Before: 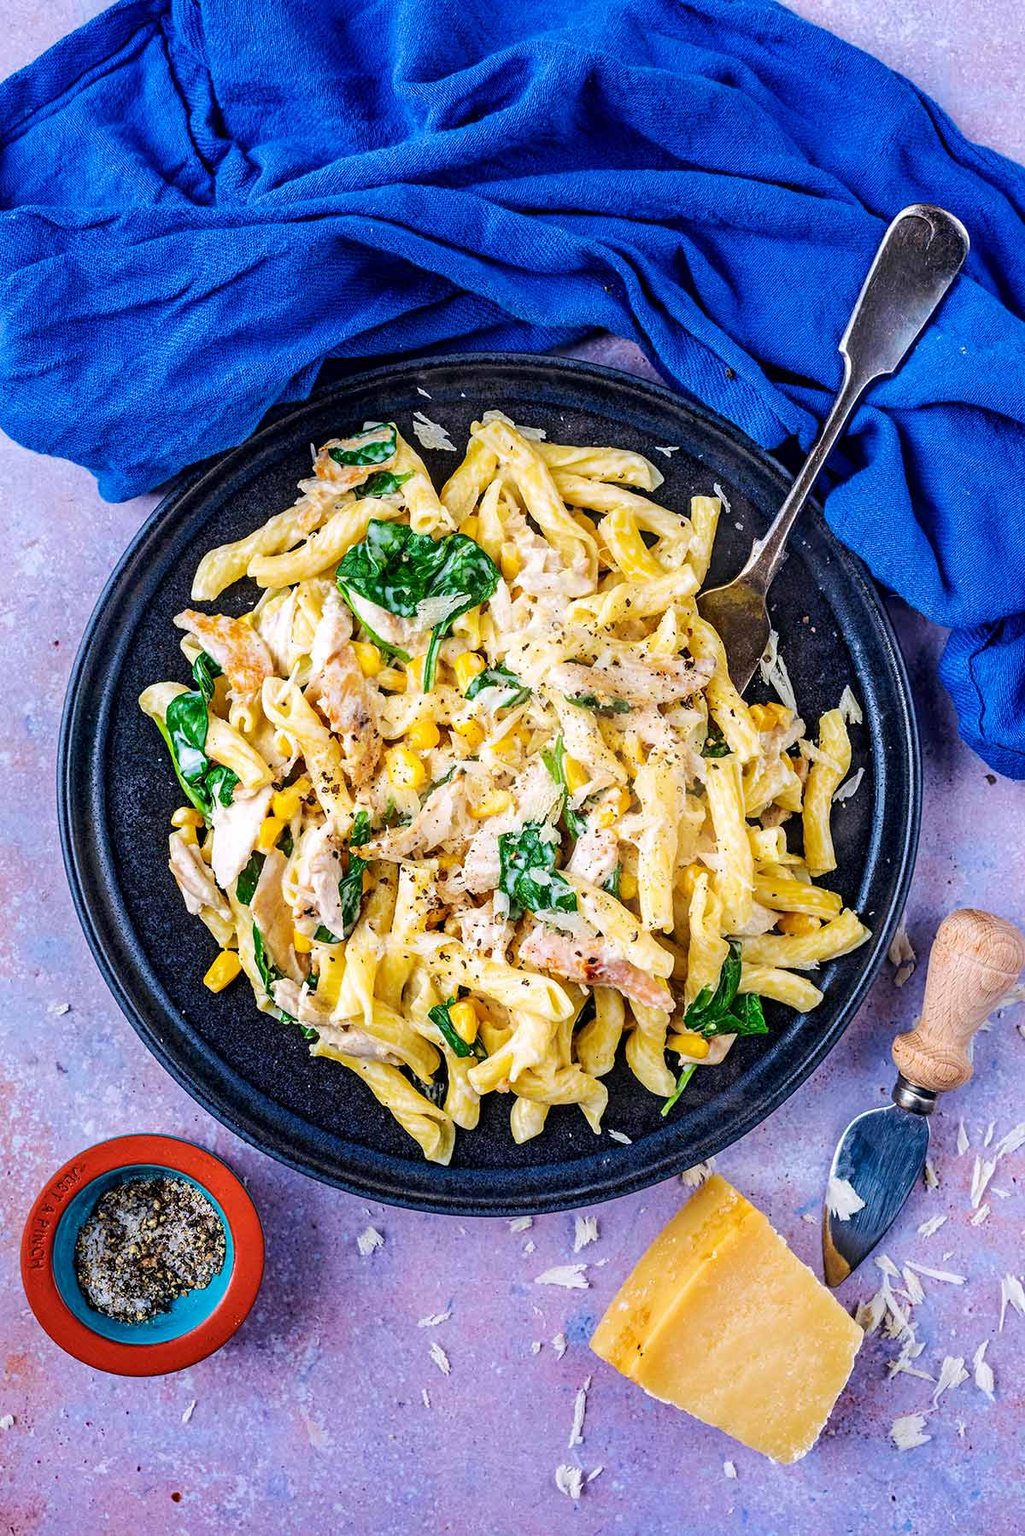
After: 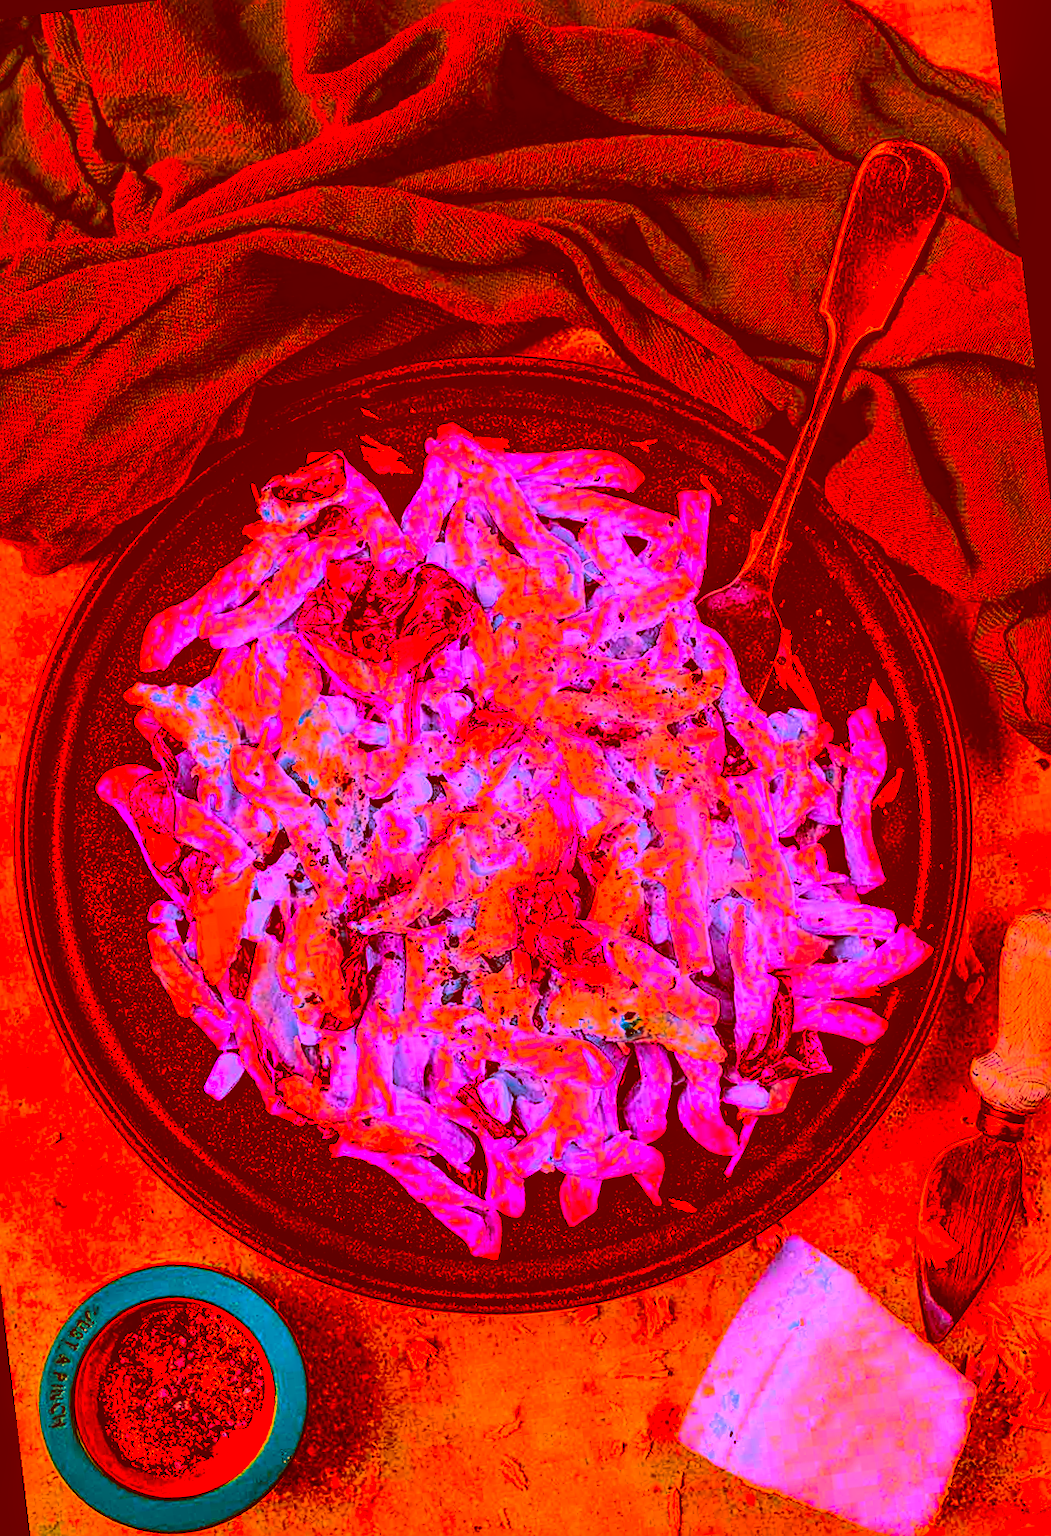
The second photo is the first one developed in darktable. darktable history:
filmic rgb: black relative exposure -5 EV, hardness 2.88, contrast 1.3, highlights saturation mix -30%
sharpen: on, module defaults
rotate and perspective: rotation -6.83°, automatic cropping off
color correction: highlights a* -39.68, highlights b* -40, shadows a* -40, shadows b* -40, saturation -3
local contrast: detail 150%
shadows and highlights: shadows 25, highlights -25
crop: left 11.225%, top 5.381%, right 9.565%, bottom 10.314%
